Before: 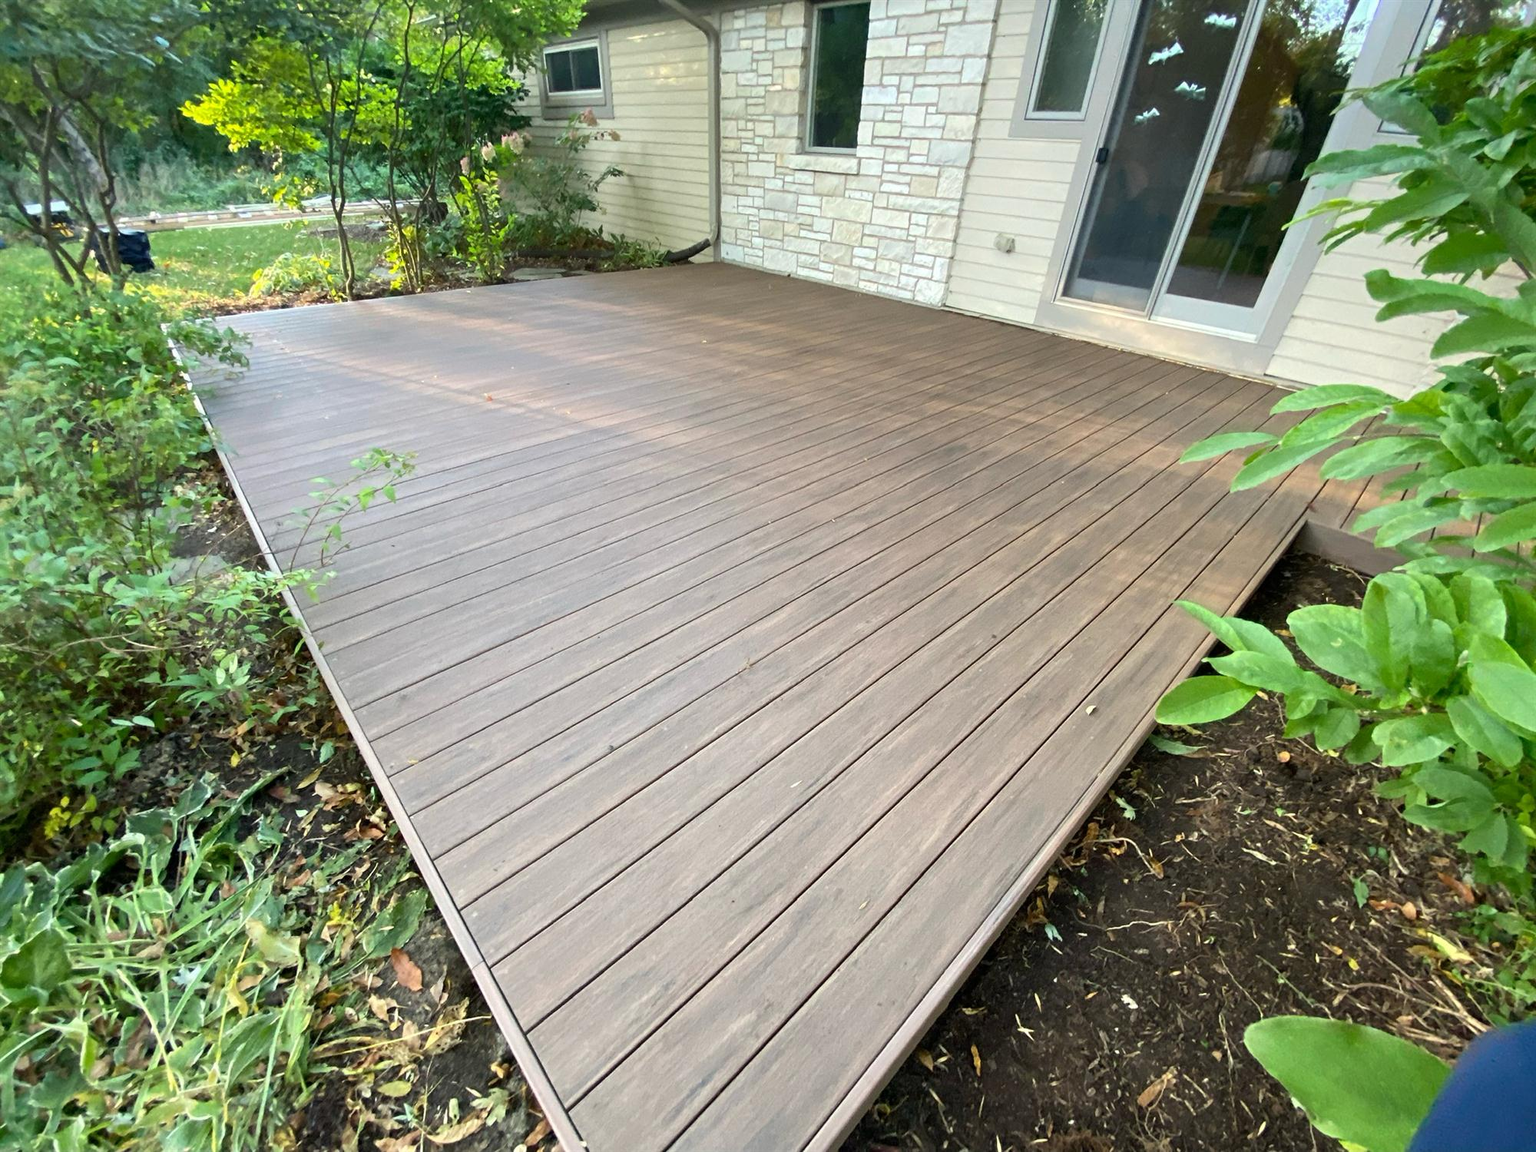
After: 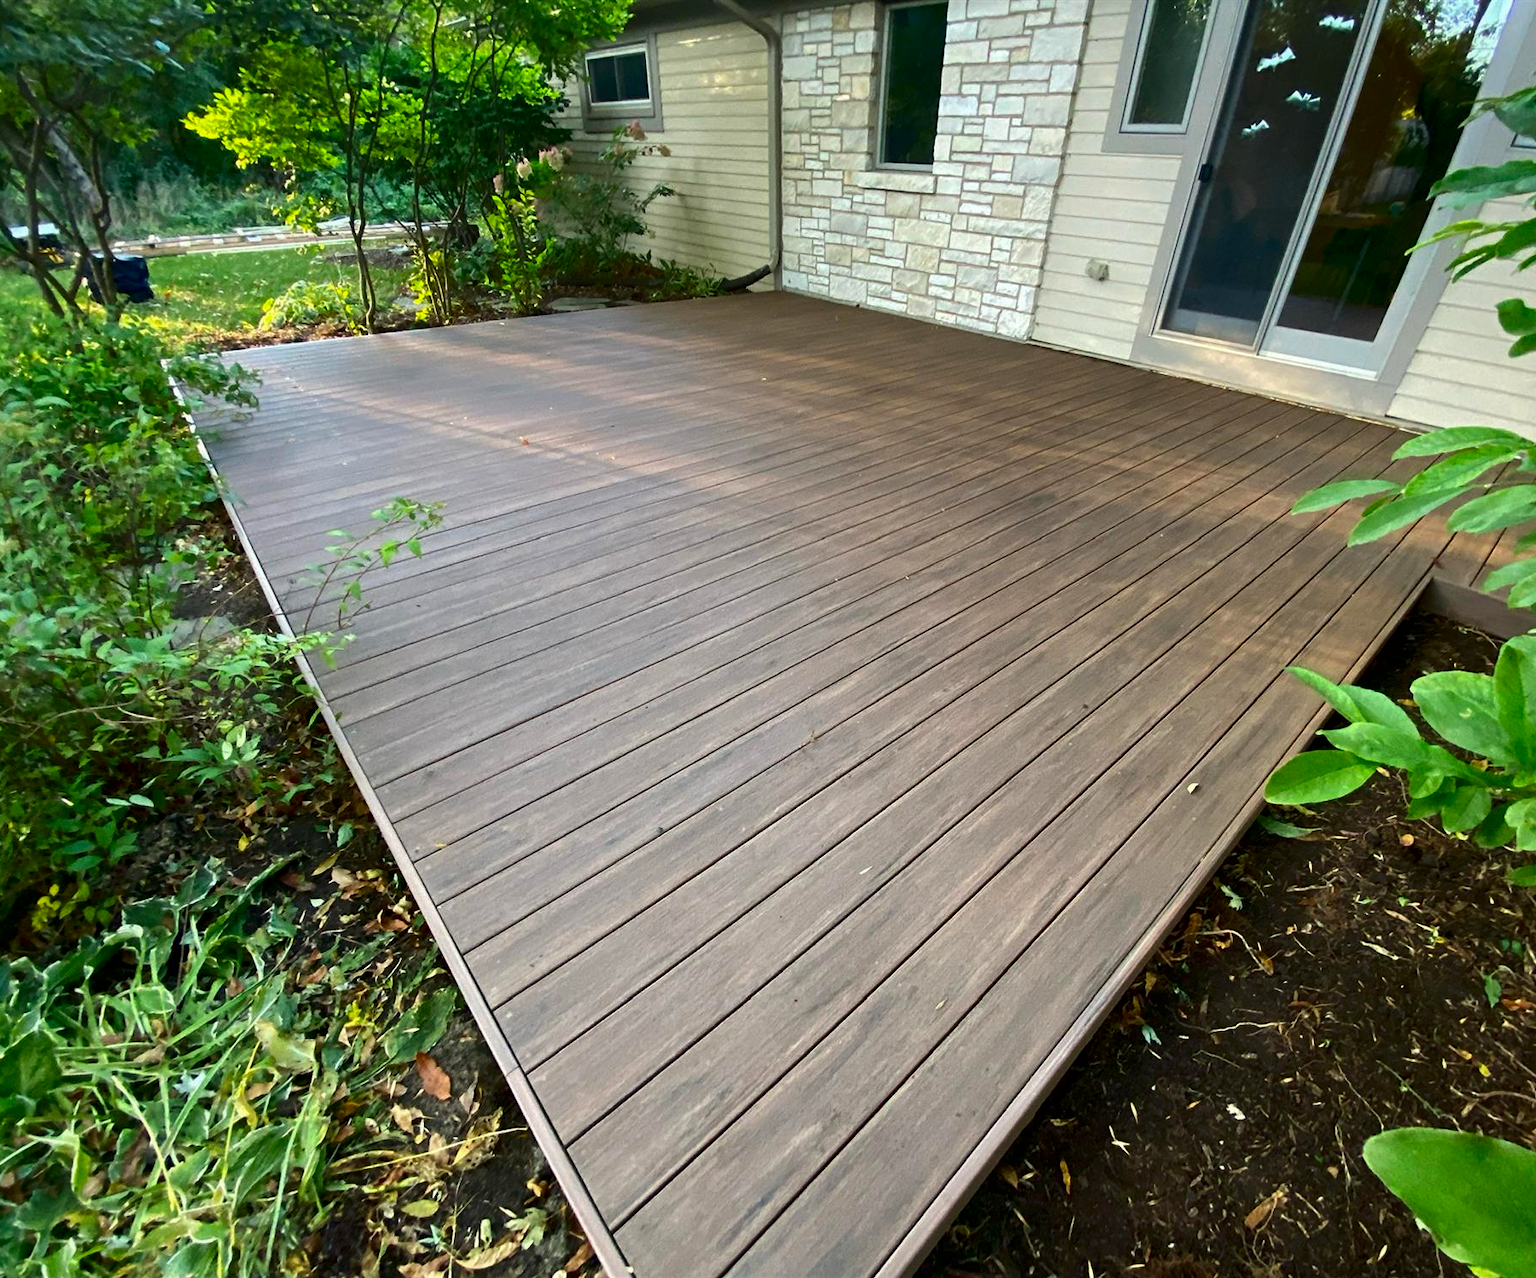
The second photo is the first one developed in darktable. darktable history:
contrast brightness saturation: brightness -0.25, saturation 0.2
crop and rotate: left 1.088%, right 8.807%
